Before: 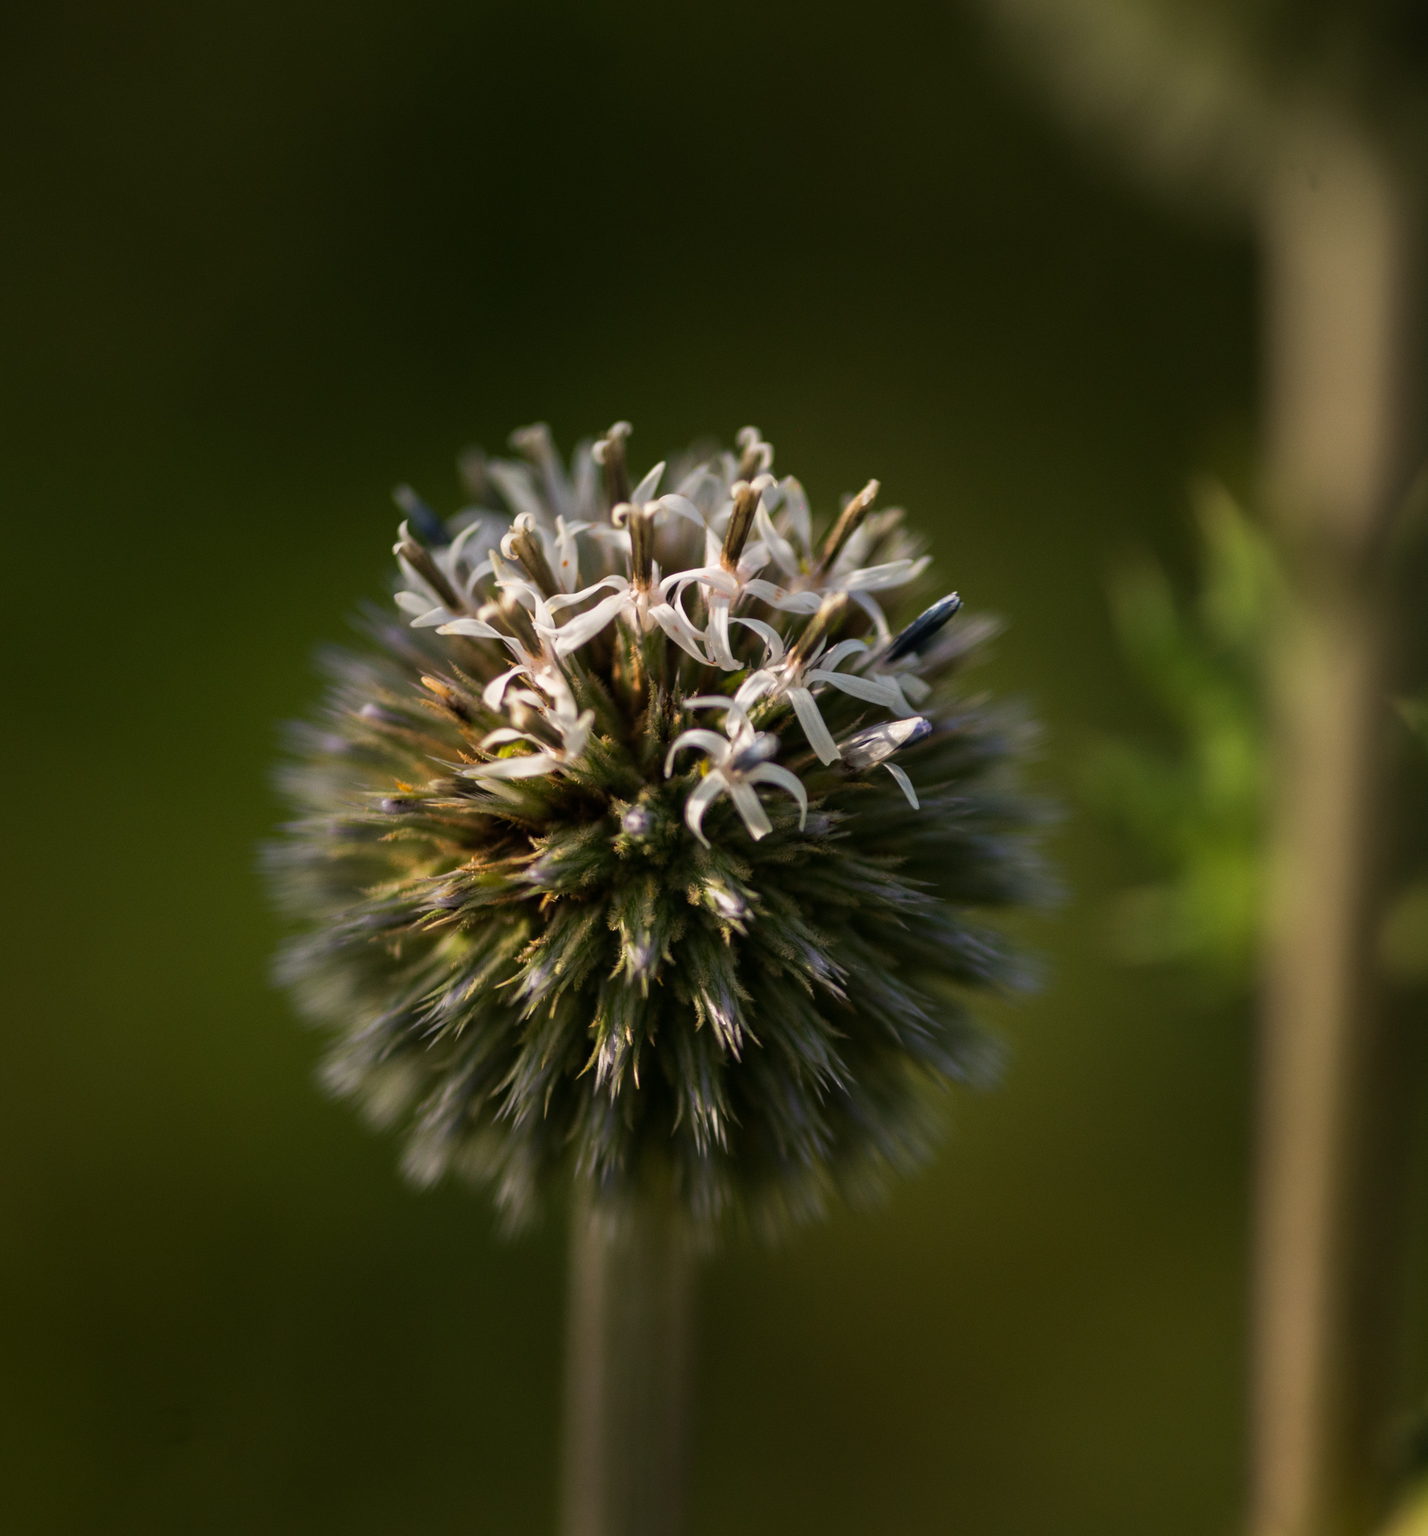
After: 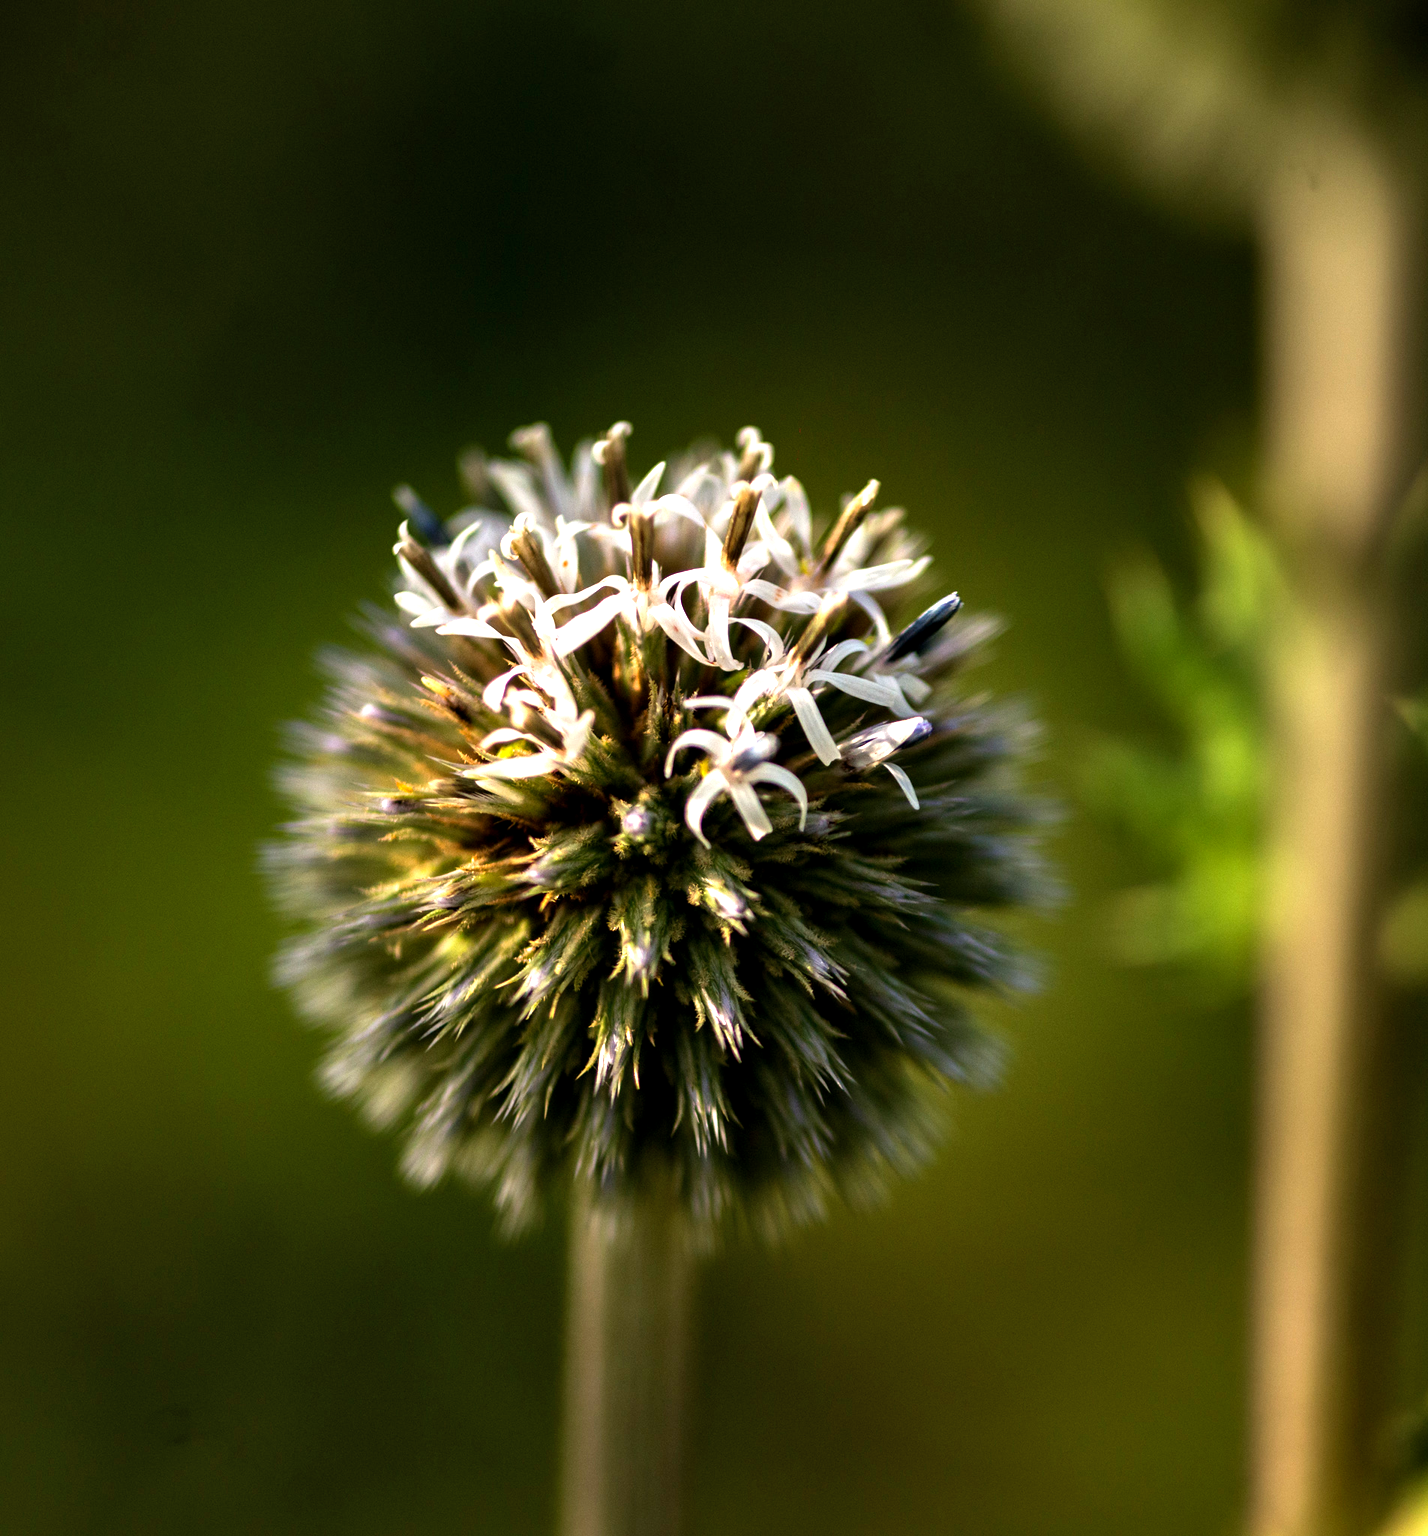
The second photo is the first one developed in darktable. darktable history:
shadows and highlights: shadows 24.82, highlights -44.46, soften with gaussian
exposure: black level correction 0.06, exposure 0.62 EV
